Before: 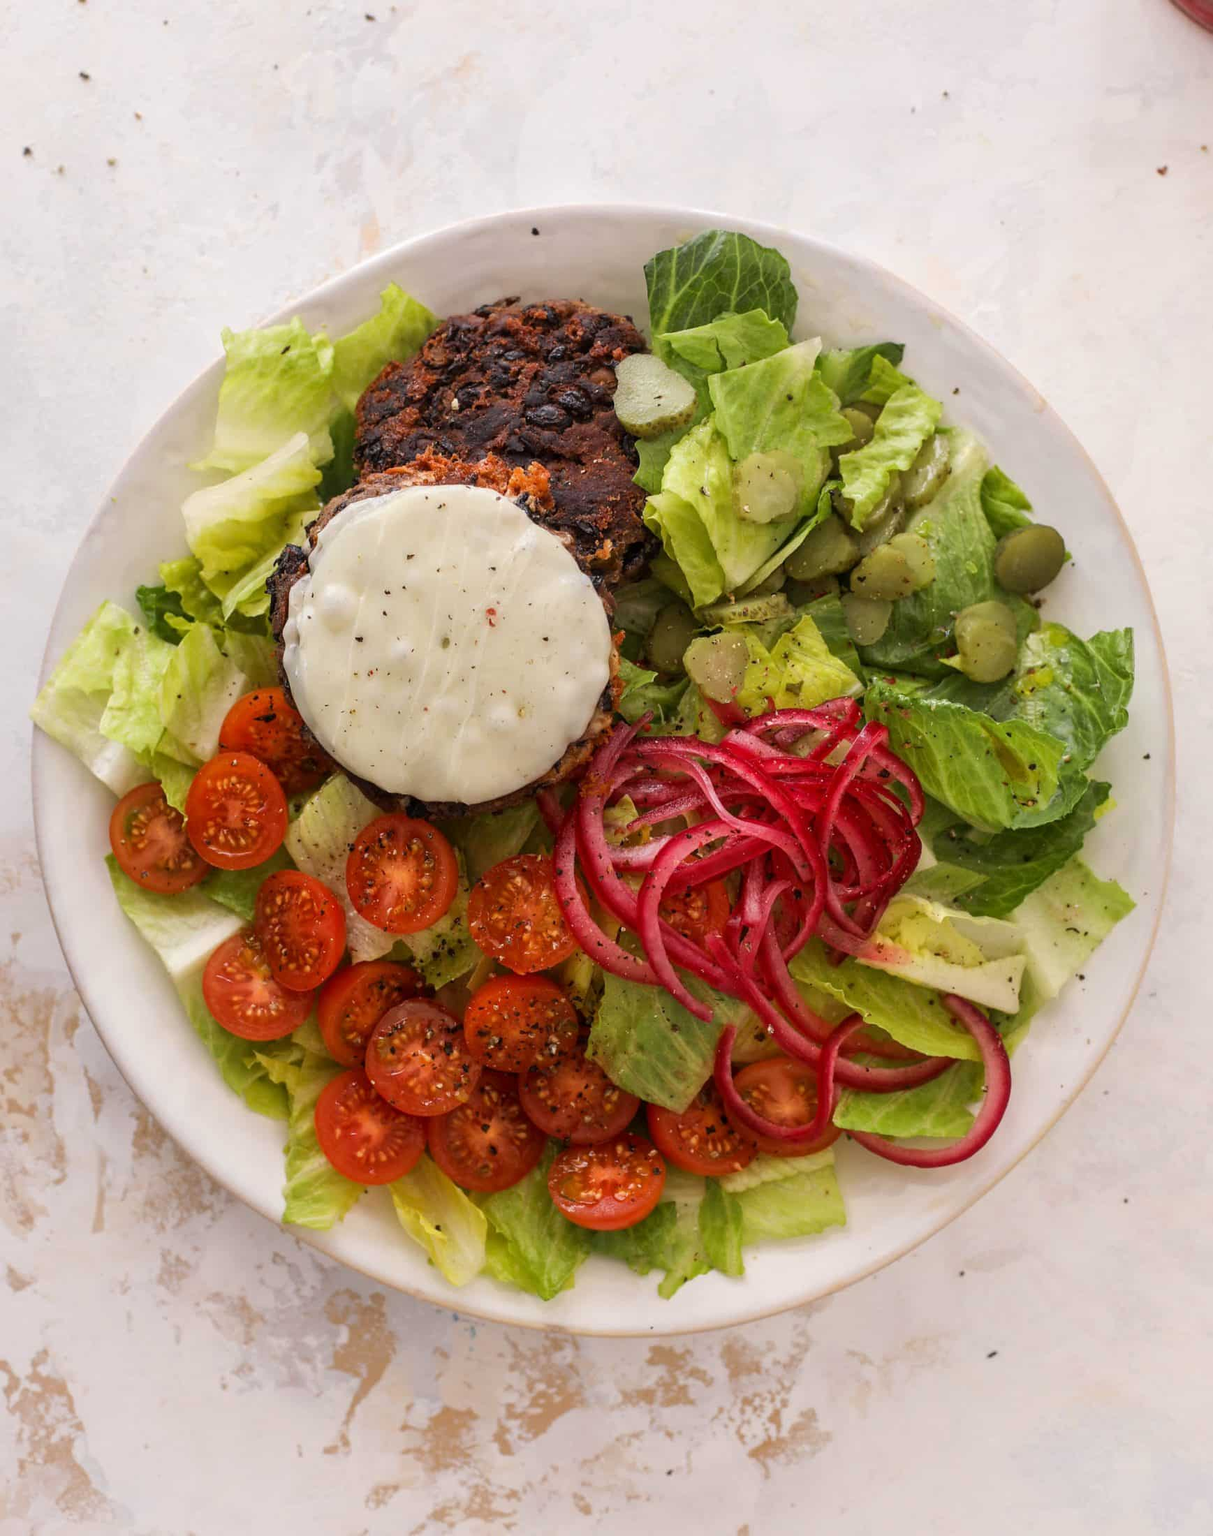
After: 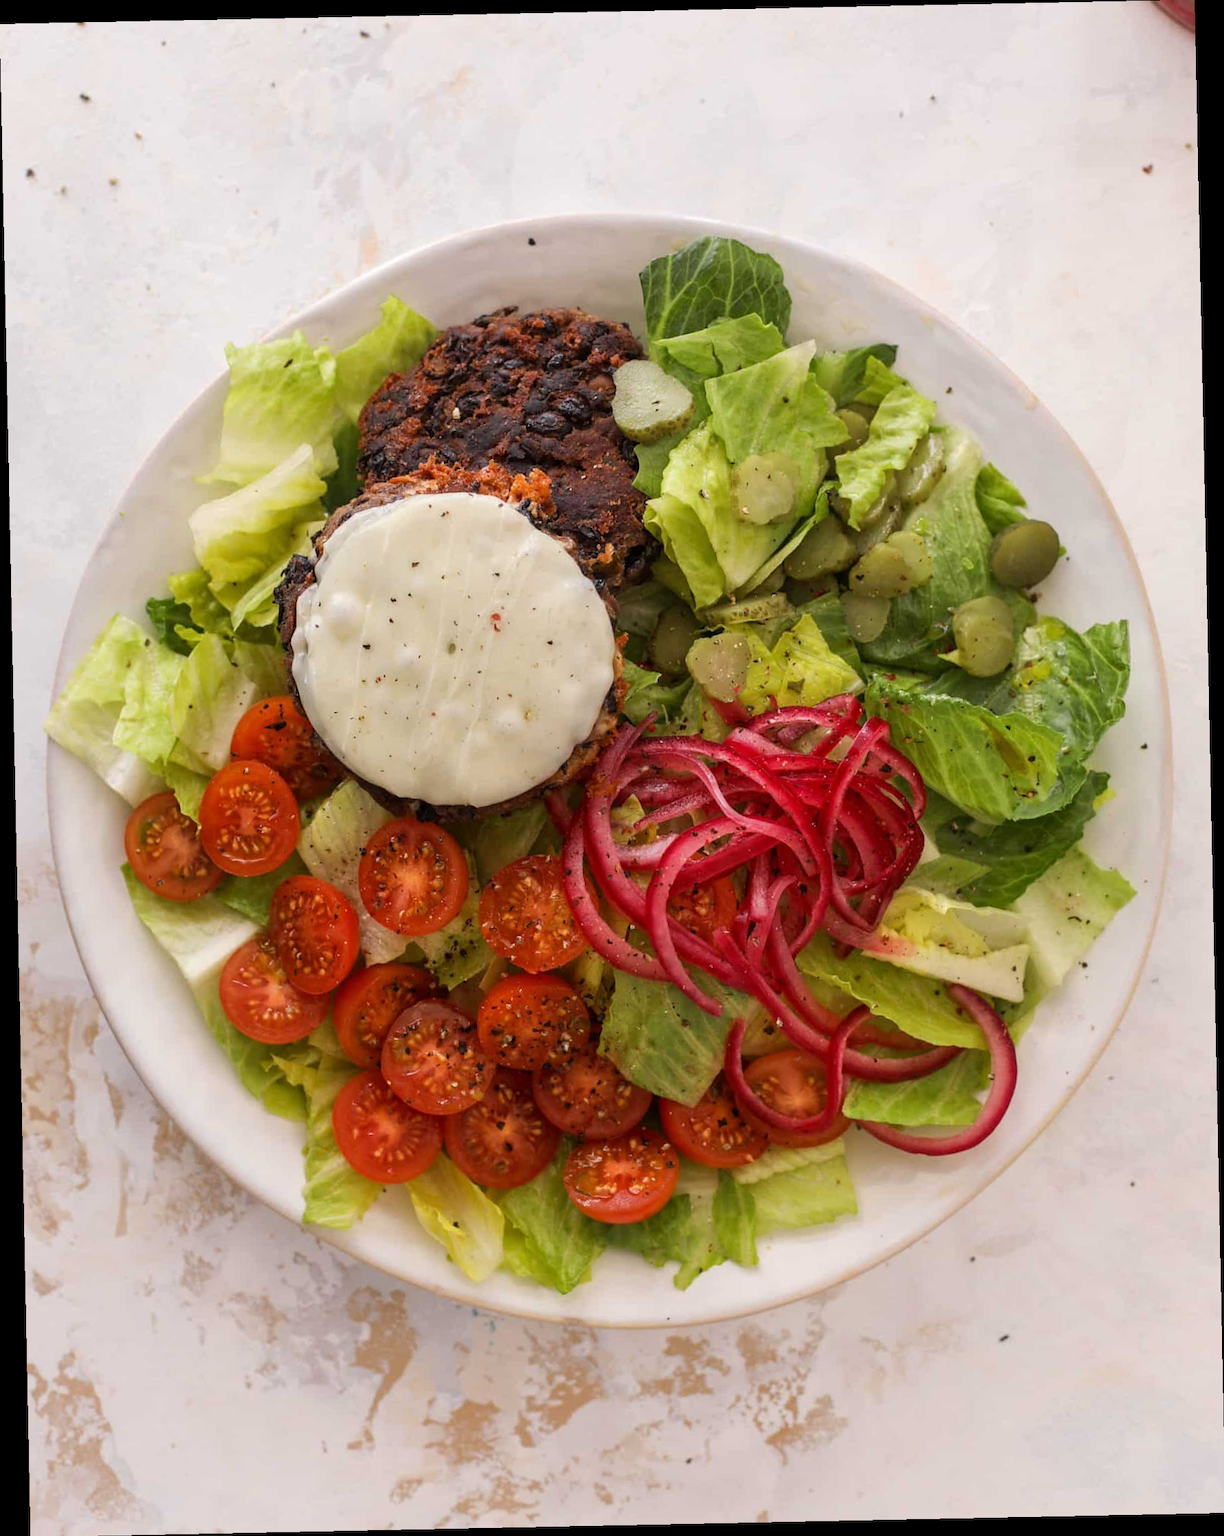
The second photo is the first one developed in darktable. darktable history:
rotate and perspective: rotation -1.17°, automatic cropping off
exposure: compensate highlight preservation false
